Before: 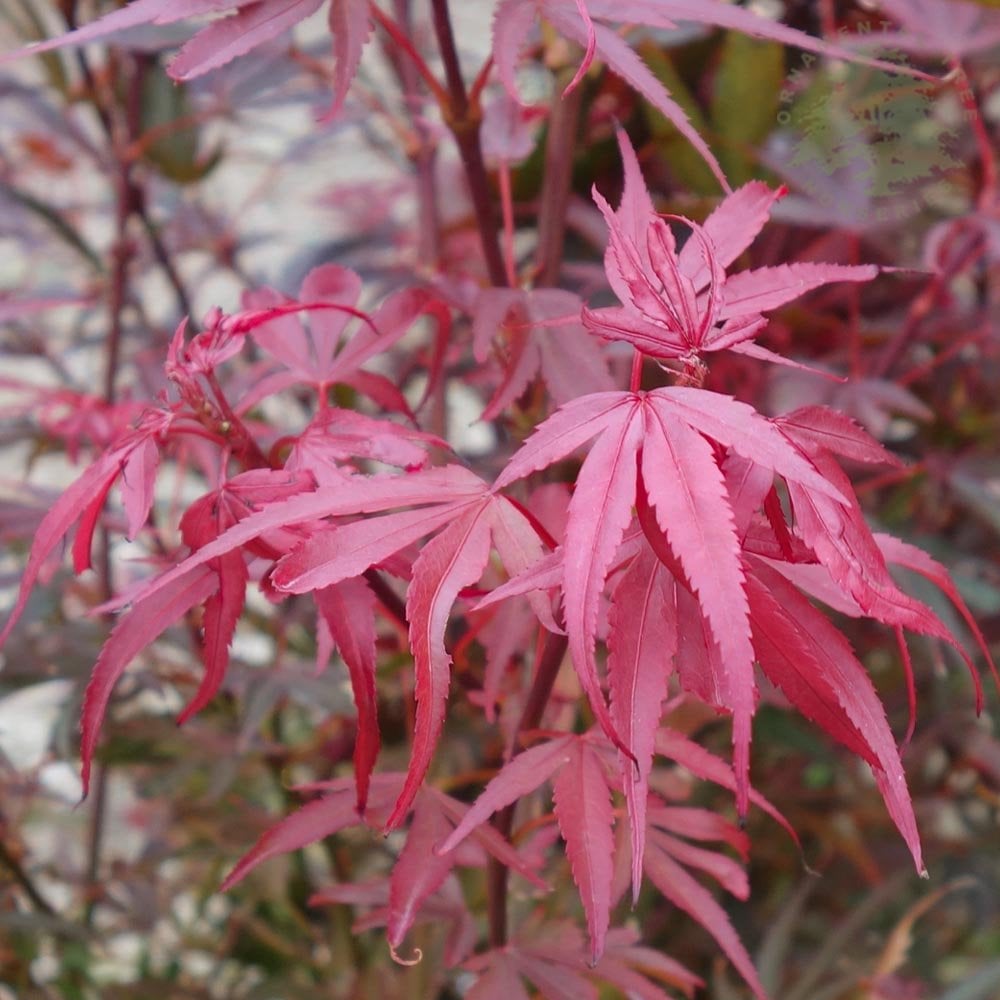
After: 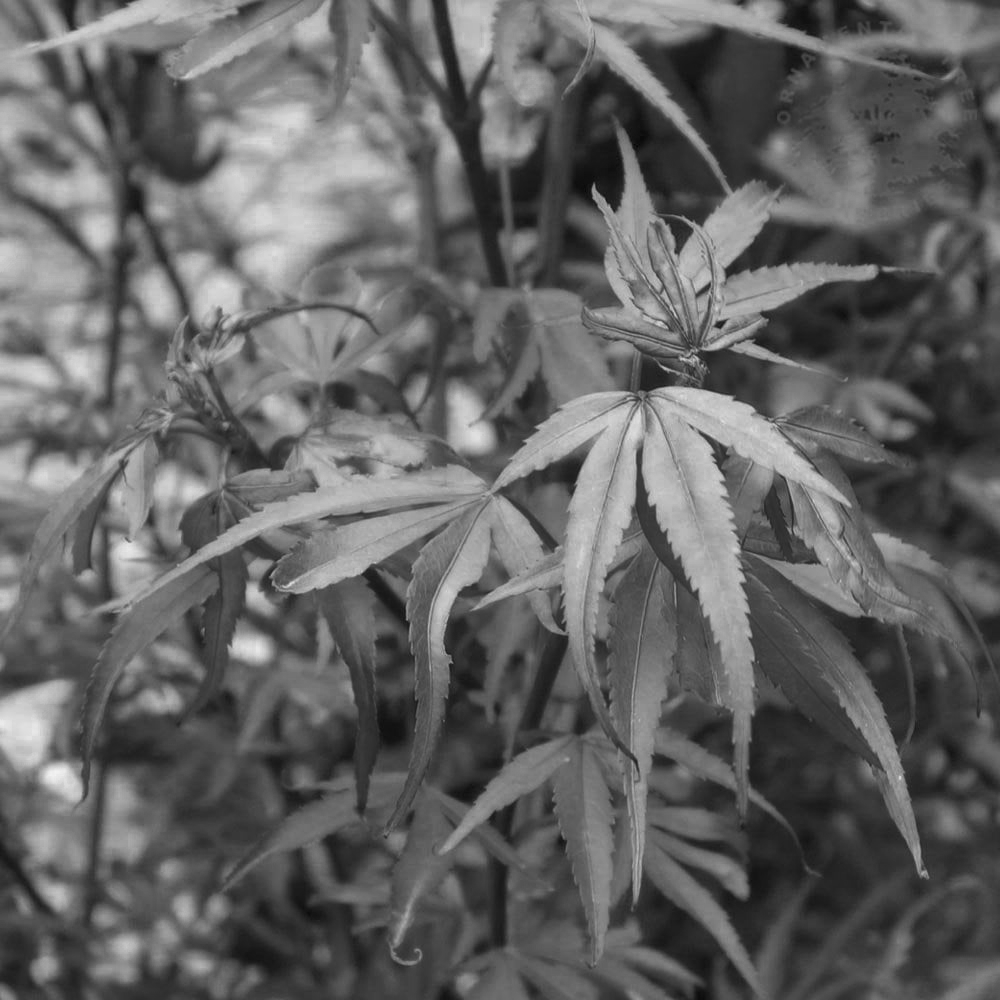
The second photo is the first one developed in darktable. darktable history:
color zones: curves: ch0 [(0.287, 0.048) (0.493, 0.484) (0.737, 0.816)]; ch1 [(0, 0) (0.143, 0) (0.286, 0) (0.429, 0) (0.571, 0) (0.714, 0) (0.857, 0)]
local contrast: on, module defaults
